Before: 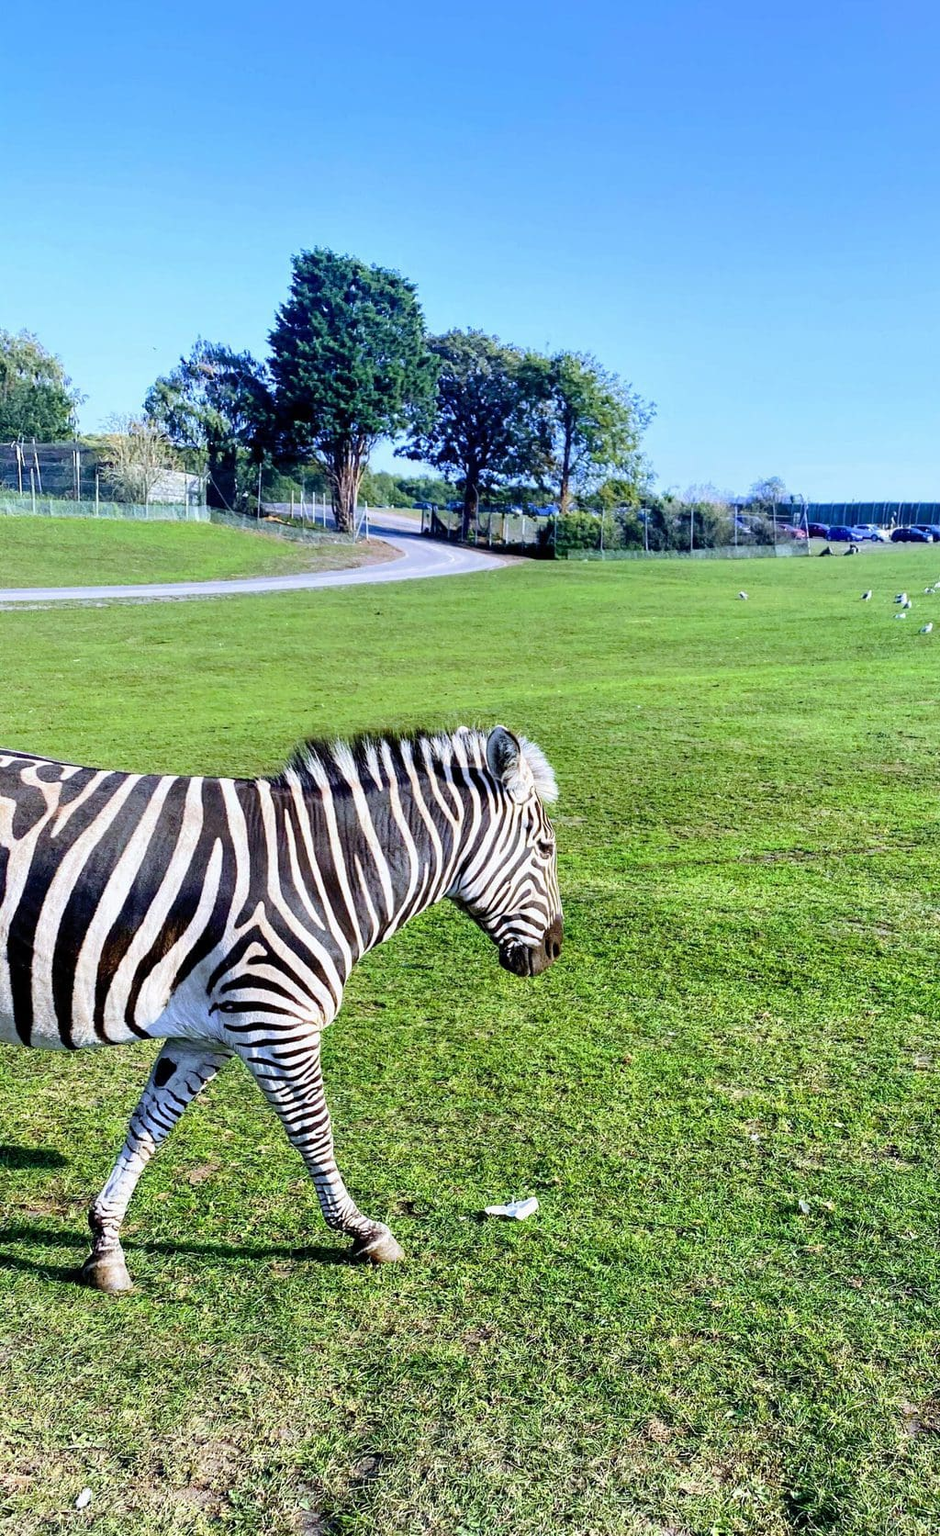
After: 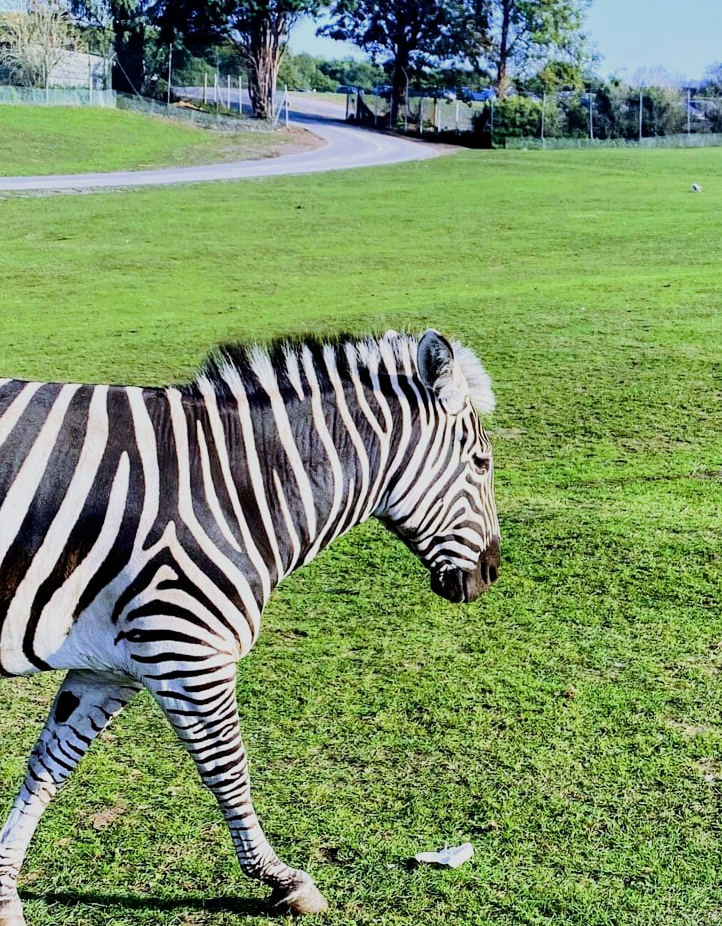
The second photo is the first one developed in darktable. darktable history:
crop: left 11.123%, top 27.61%, right 18.3%, bottom 17.034%
filmic rgb: black relative exposure -7.5 EV, white relative exposure 5 EV, hardness 3.31, contrast 1.3, contrast in shadows safe
